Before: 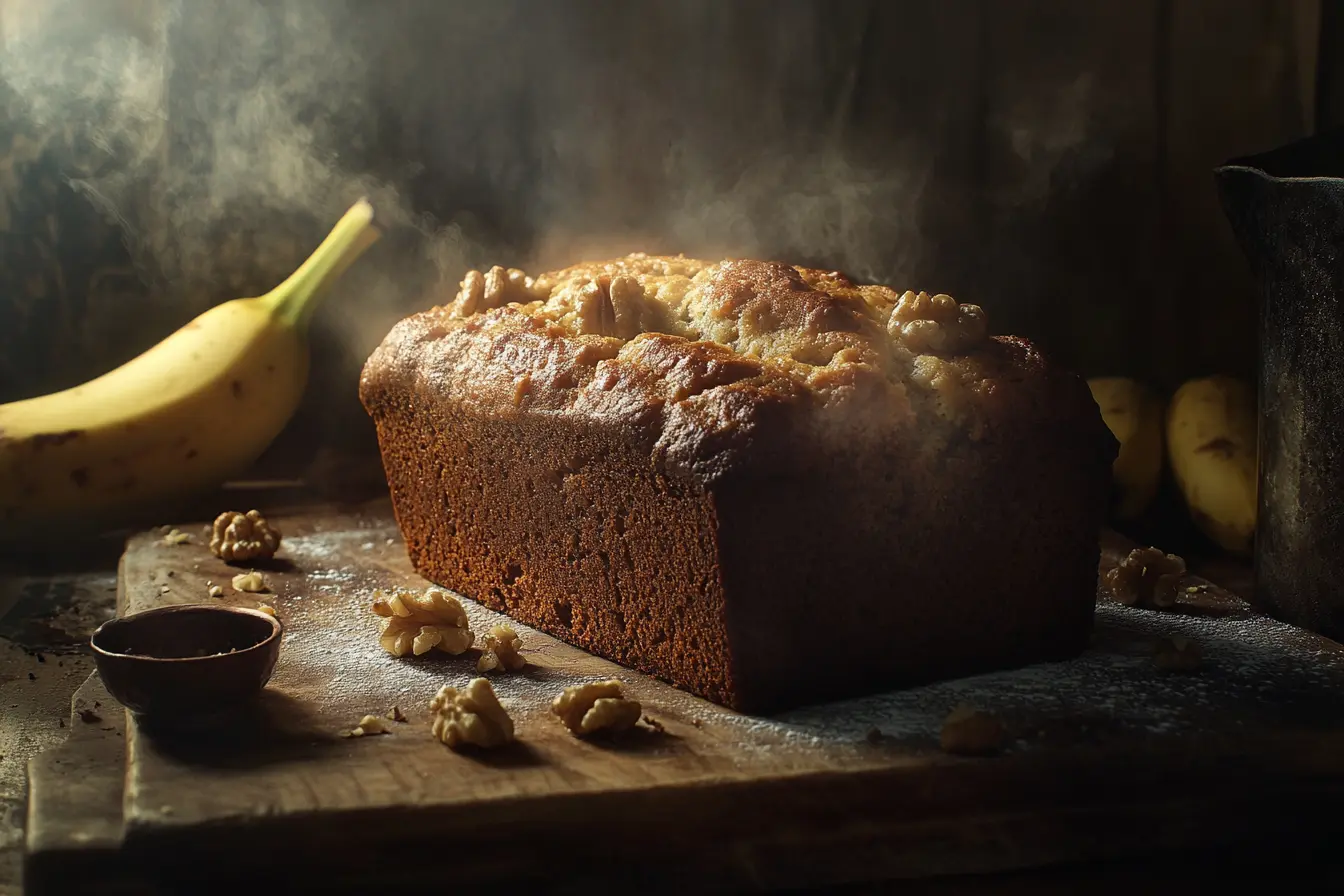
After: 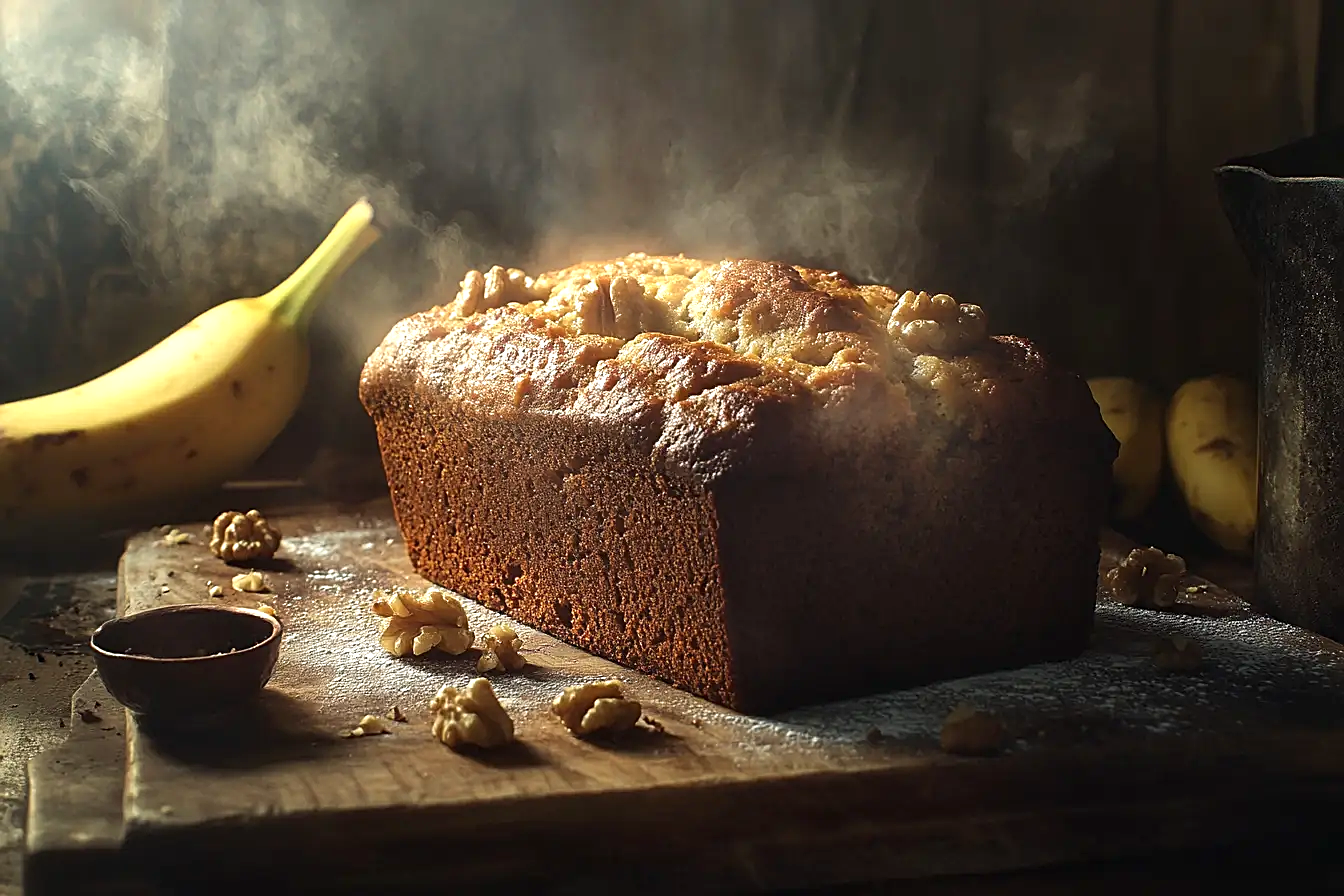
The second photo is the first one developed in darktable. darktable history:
sharpen: on, module defaults
exposure: black level correction 0, exposure 0.598 EV, compensate highlight preservation false
